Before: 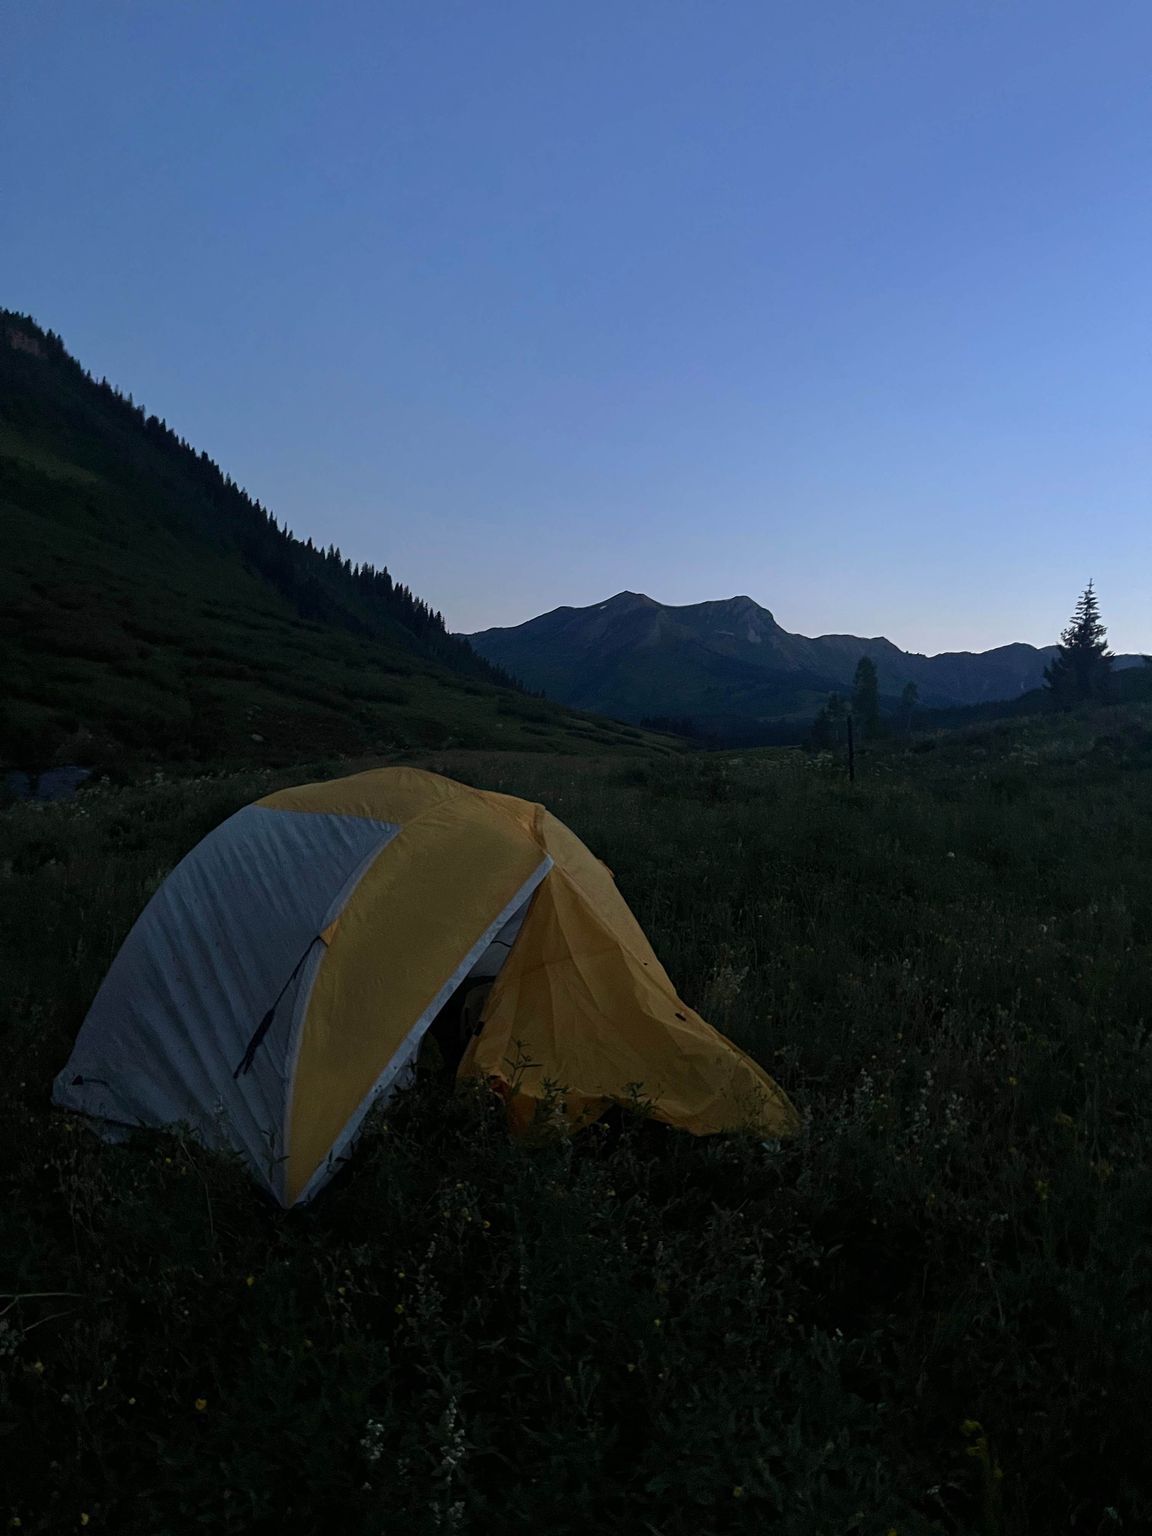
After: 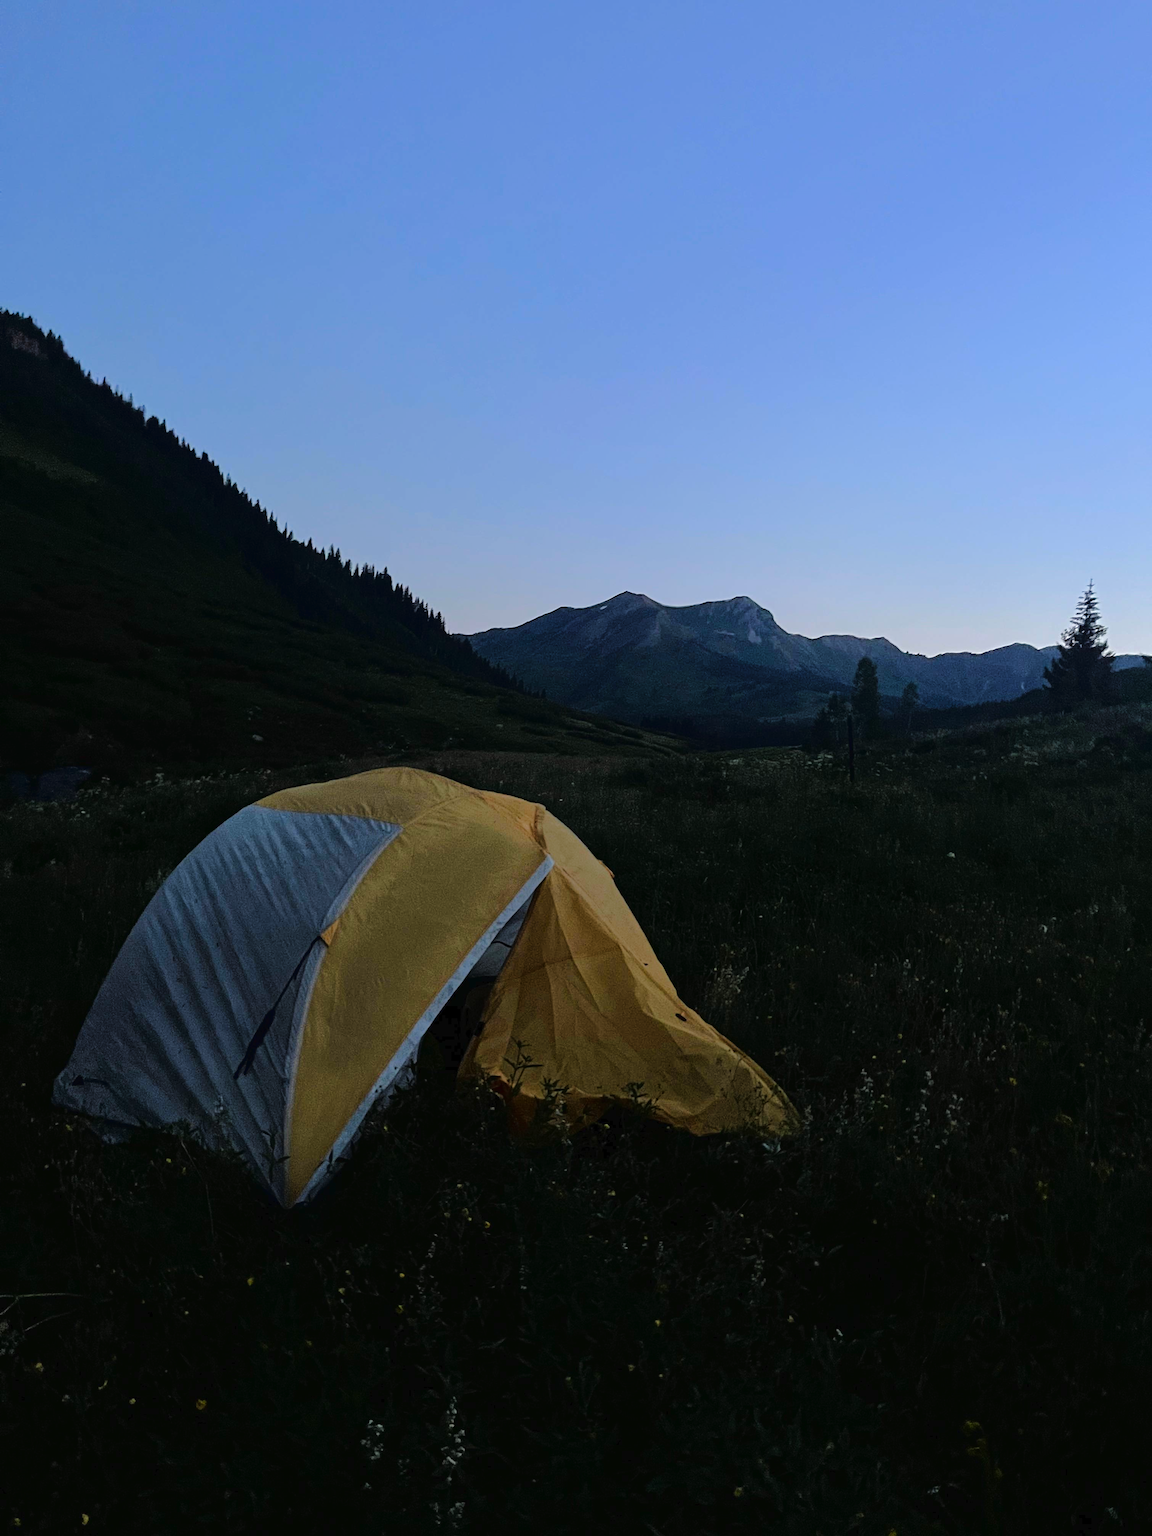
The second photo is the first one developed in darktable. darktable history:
tone curve: curves: ch0 [(0, 0) (0.003, 0.019) (0.011, 0.019) (0.025, 0.023) (0.044, 0.032) (0.069, 0.046) (0.1, 0.073) (0.136, 0.129) (0.177, 0.207) (0.224, 0.295) (0.277, 0.394) (0.335, 0.48) (0.399, 0.524) (0.468, 0.575) (0.543, 0.628) (0.623, 0.684) (0.709, 0.739) (0.801, 0.808) (0.898, 0.9) (1, 1)], color space Lab, linked channels, preserve colors none
